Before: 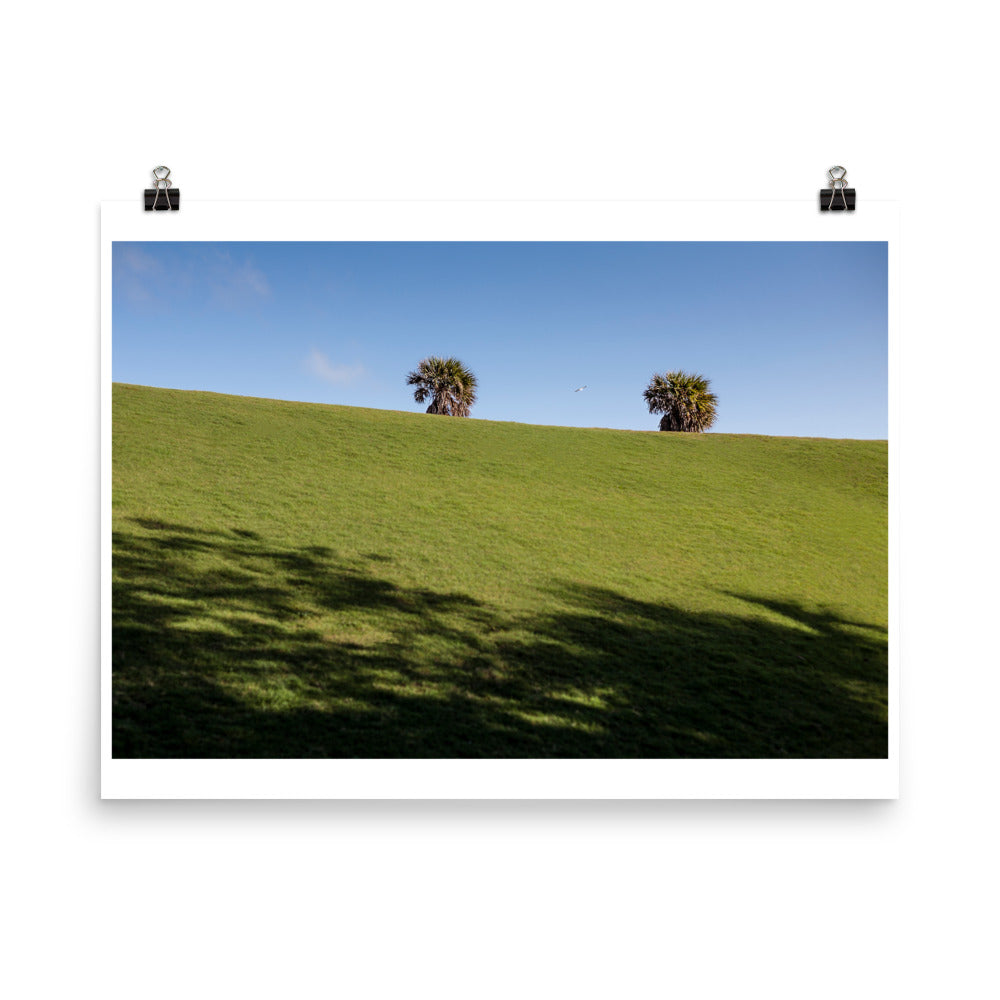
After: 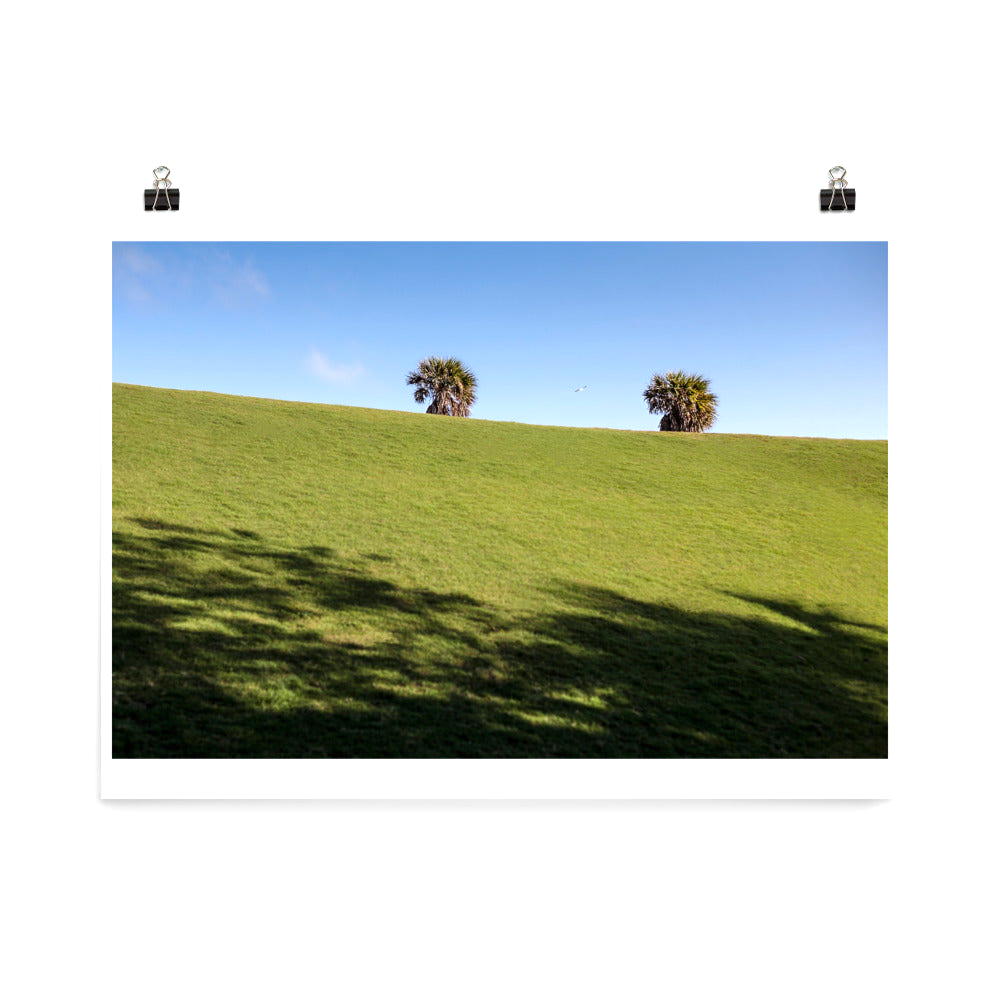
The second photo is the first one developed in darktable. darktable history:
exposure: exposure 0.564 EV, compensate exposure bias true, compensate highlight preservation false
